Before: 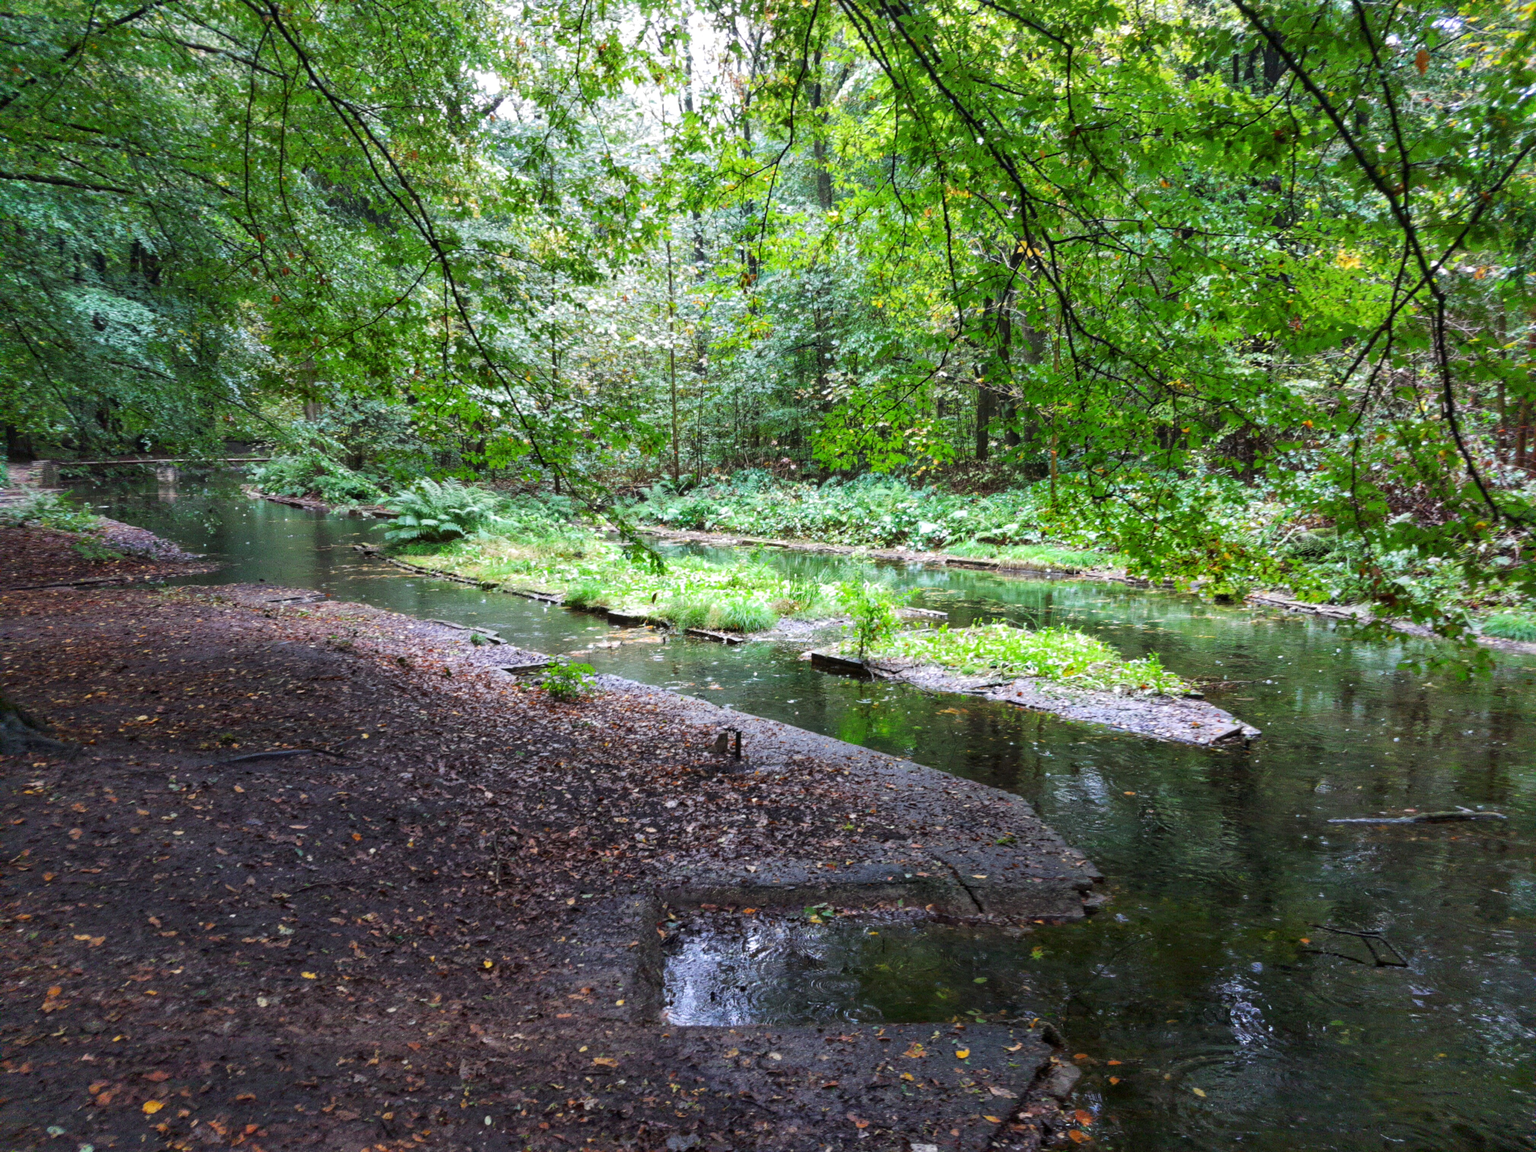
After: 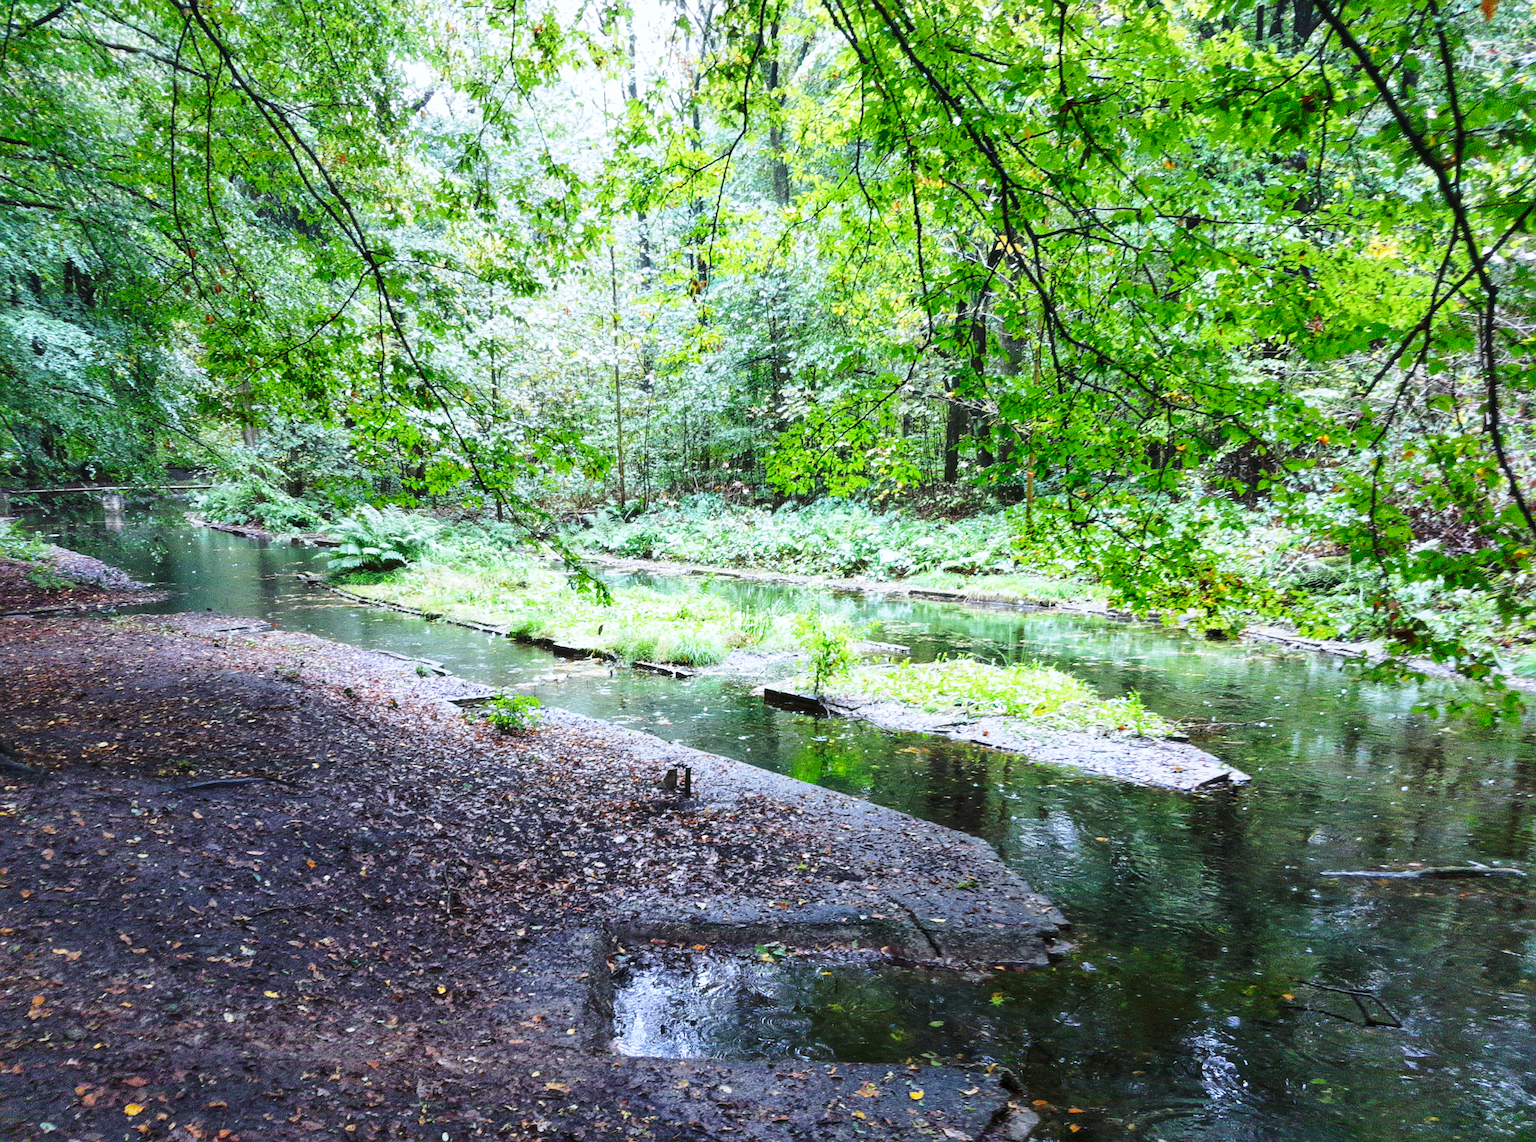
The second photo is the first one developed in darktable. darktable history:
haze removal: strength -0.09, distance 0.358, compatibility mode true, adaptive false
white balance: red 0.924, blue 1.095
rotate and perspective: rotation 0.062°, lens shift (vertical) 0.115, lens shift (horizontal) -0.133, crop left 0.047, crop right 0.94, crop top 0.061, crop bottom 0.94
base curve: curves: ch0 [(0, 0) (0.028, 0.03) (0.121, 0.232) (0.46, 0.748) (0.859, 0.968) (1, 1)], preserve colors none
sharpen: on, module defaults
